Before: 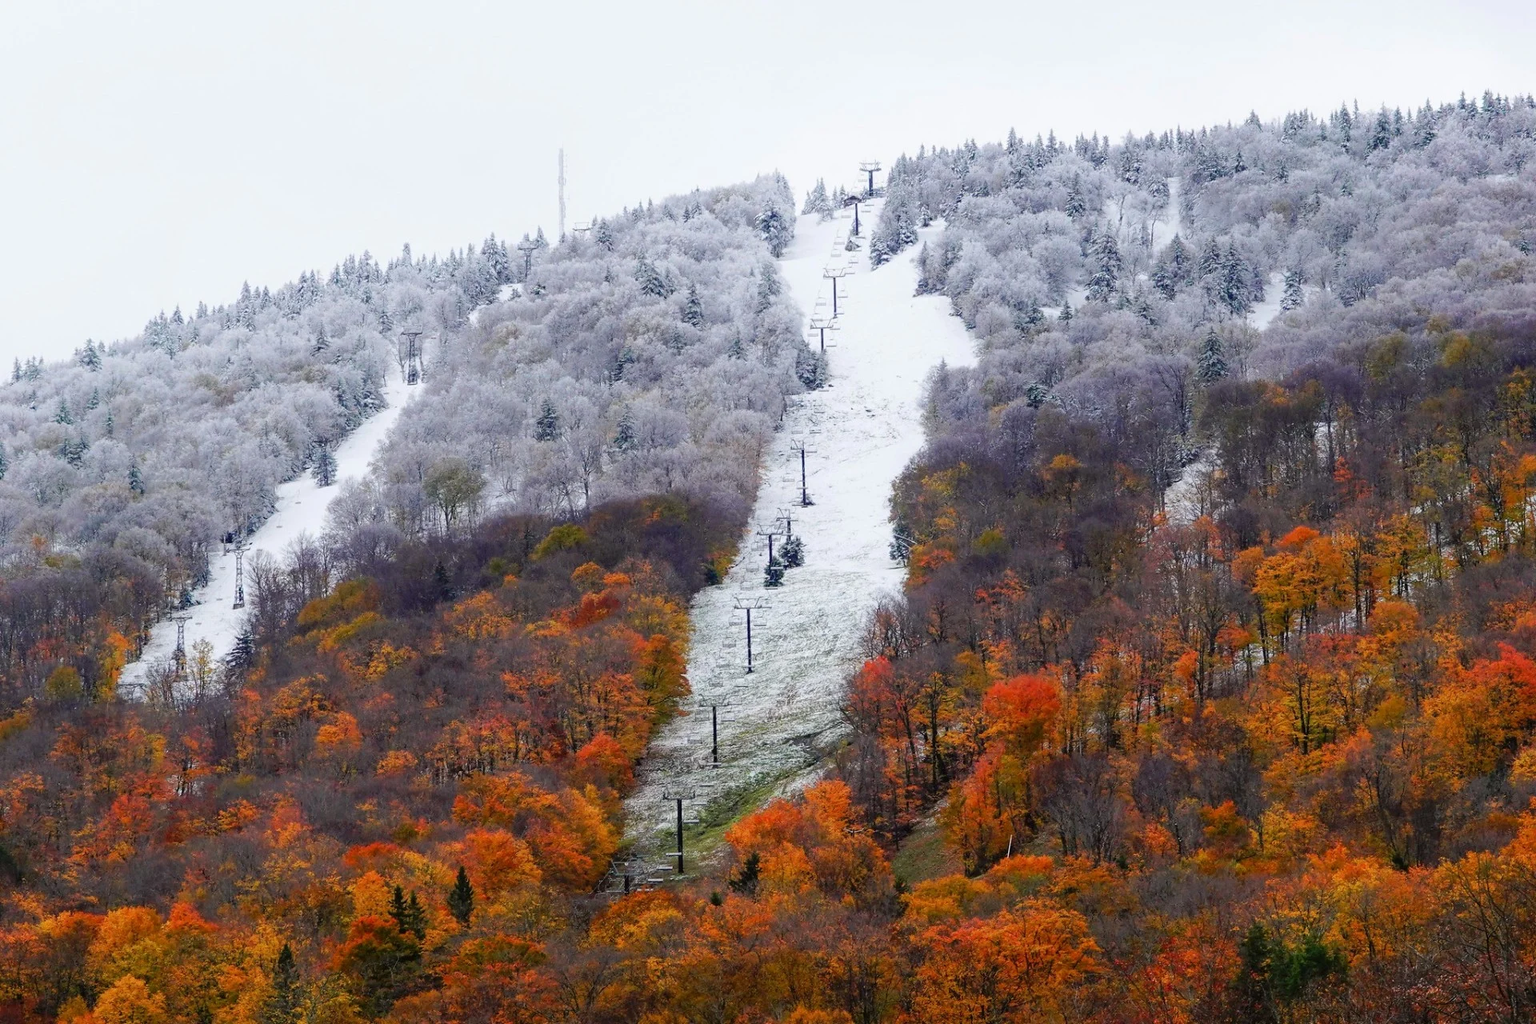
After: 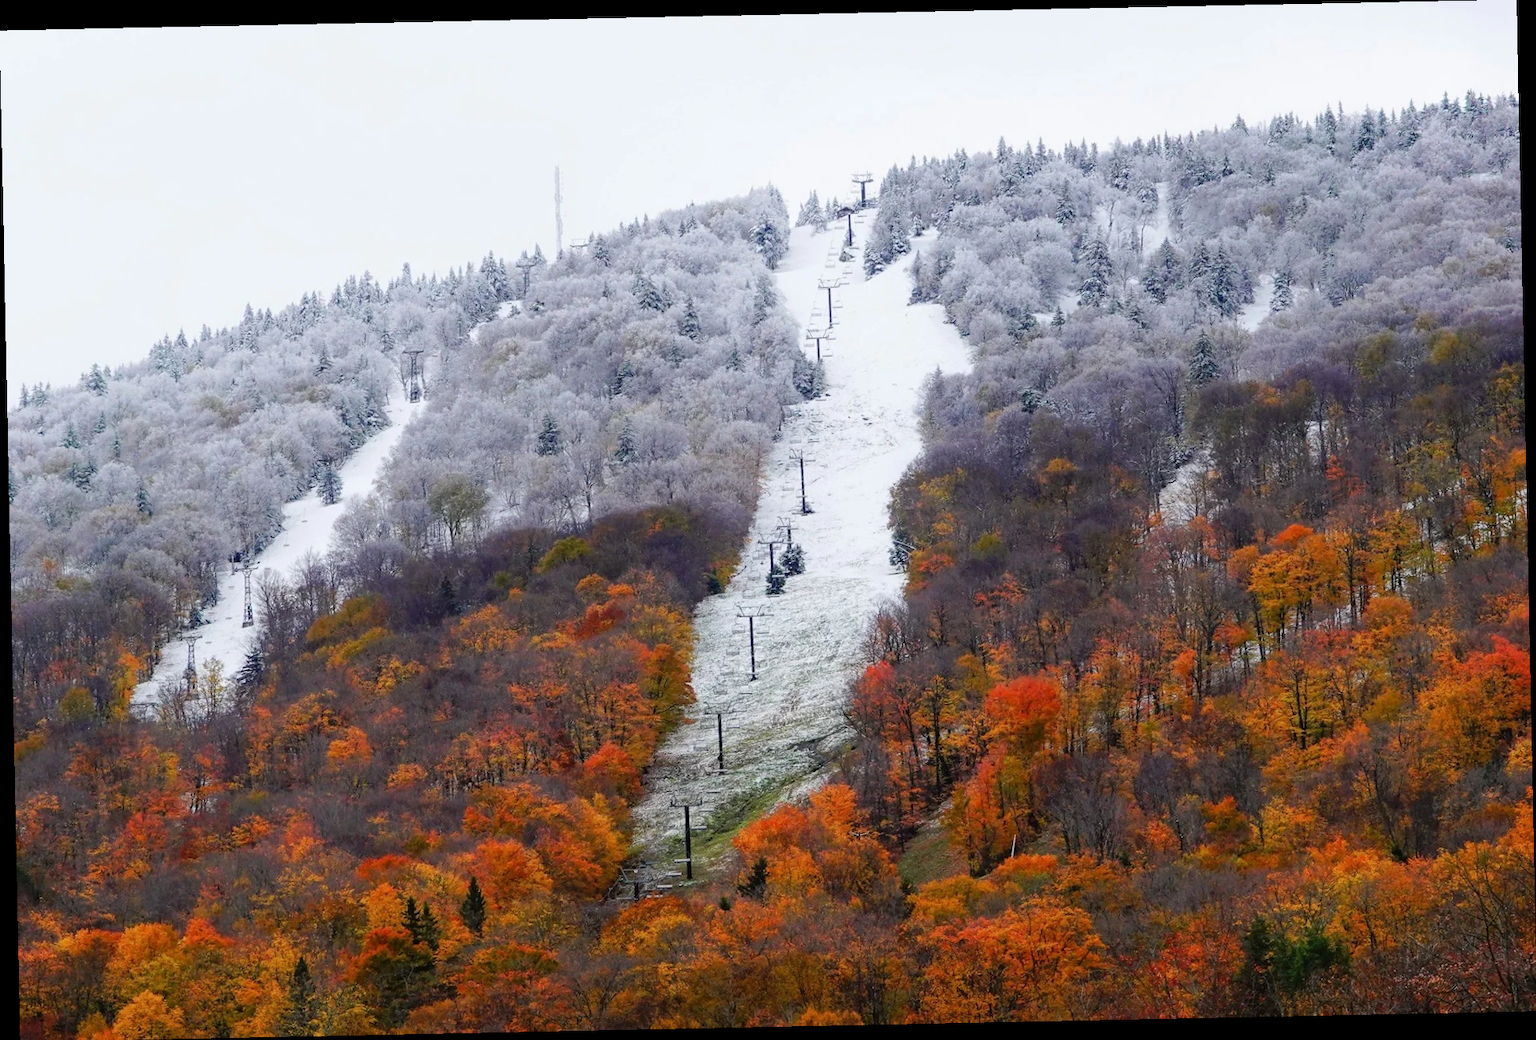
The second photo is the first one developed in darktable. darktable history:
tone equalizer: on, module defaults
rotate and perspective: rotation -1.17°, automatic cropping off
